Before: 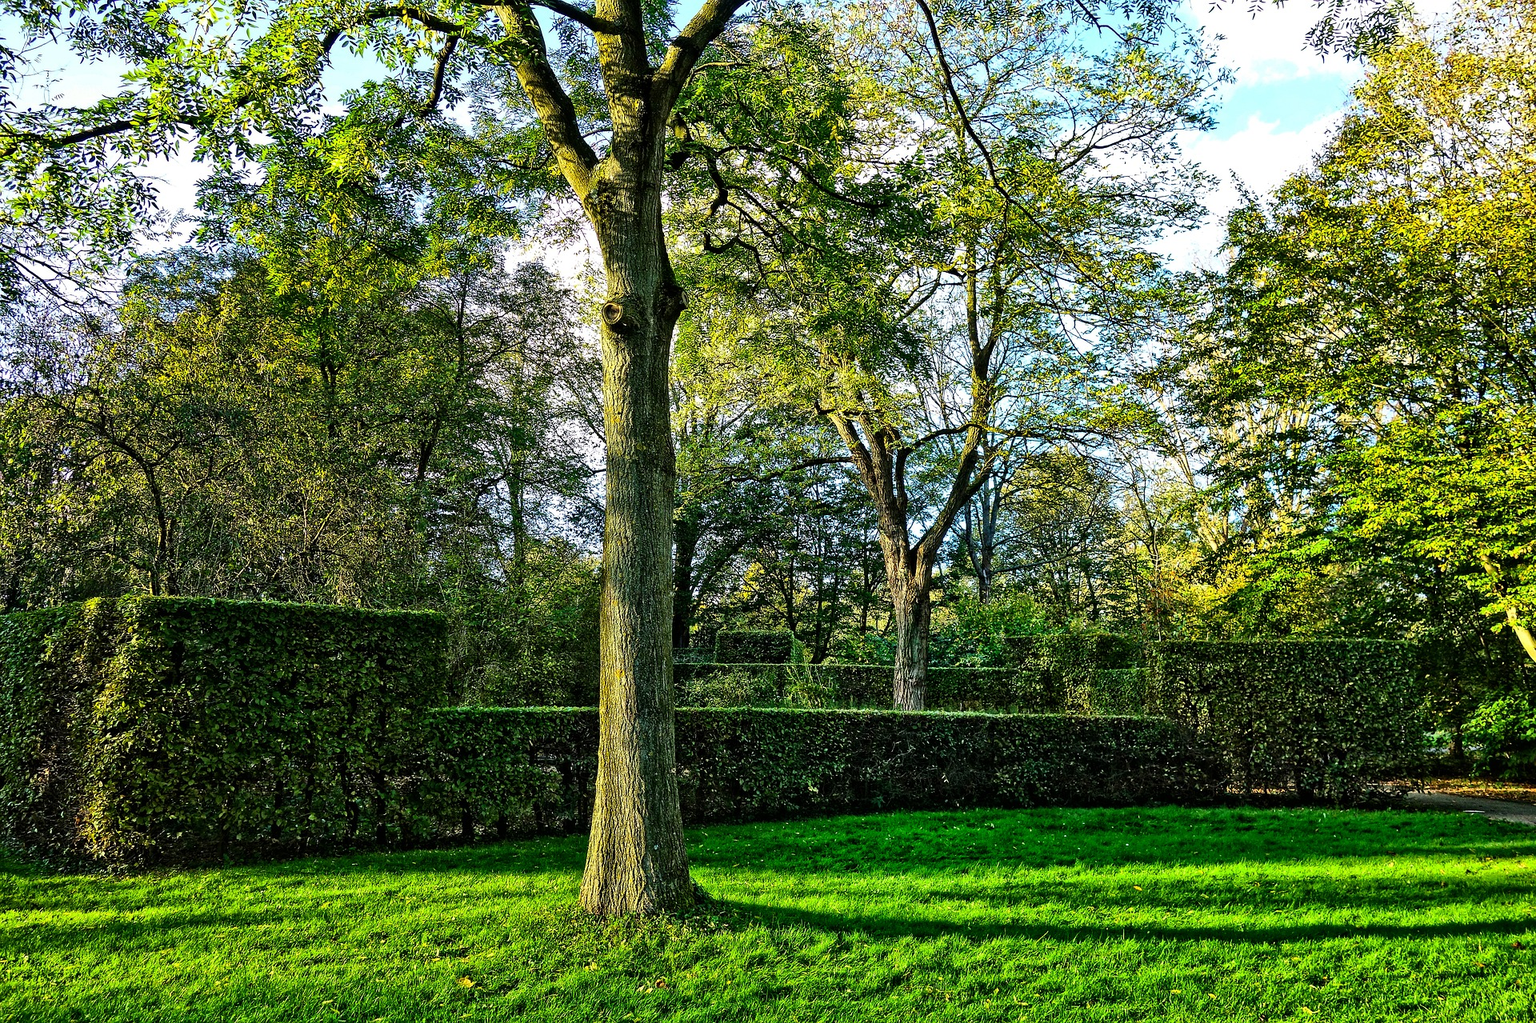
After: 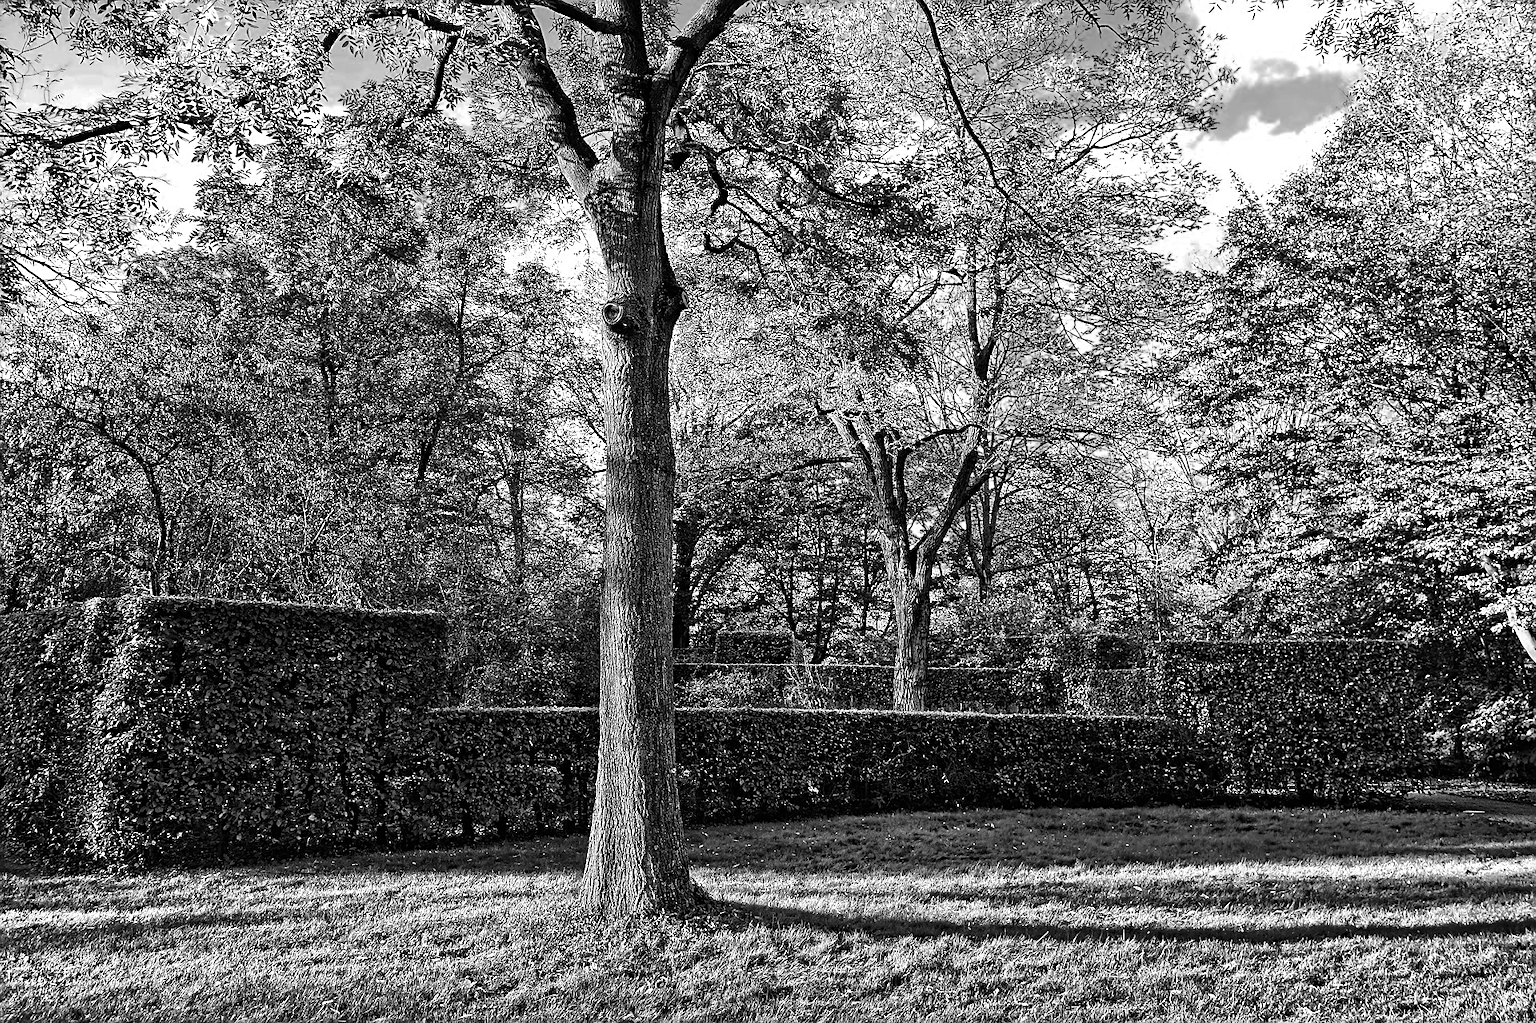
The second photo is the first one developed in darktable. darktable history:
color zones: curves: ch0 [(0.002, 0.589) (0.107, 0.484) (0.146, 0.249) (0.217, 0.352) (0.309, 0.525) (0.39, 0.404) (0.455, 0.169) (0.597, 0.055) (0.724, 0.212) (0.775, 0.691) (0.869, 0.571) (1, 0.587)]; ch1 [(0, 0) (0.143, 0) (0.286, 0) (0.429, 0) (0.571, 0) (0.714, 0) (0.857, 0)]
sharpen: on, module defaults
